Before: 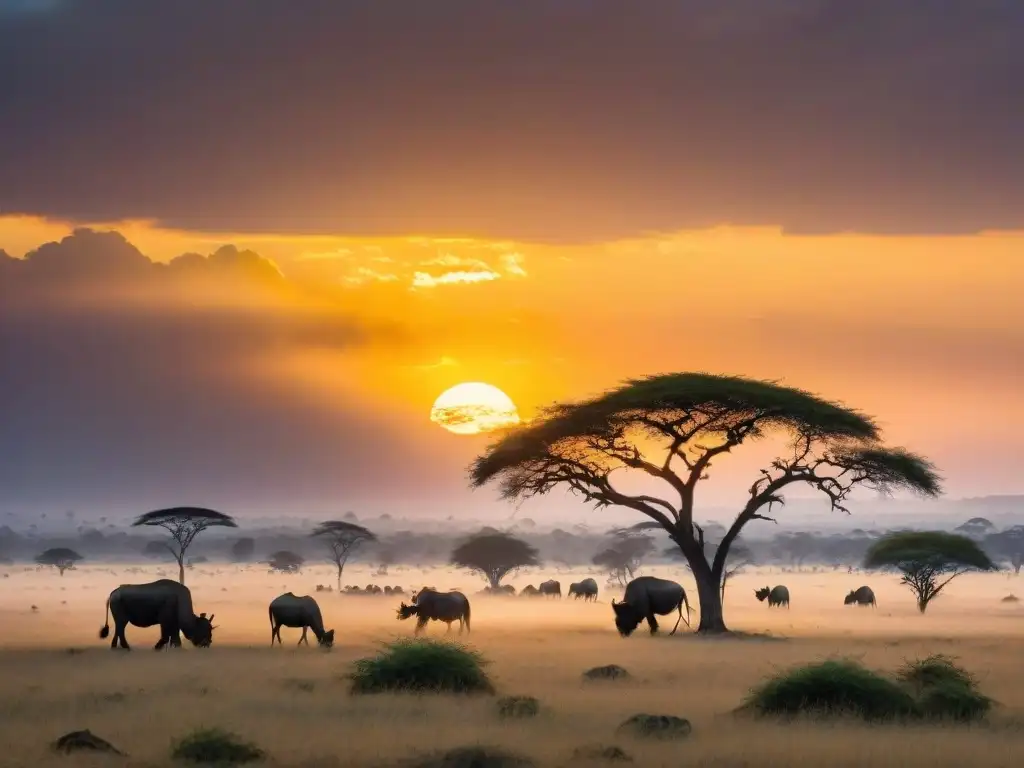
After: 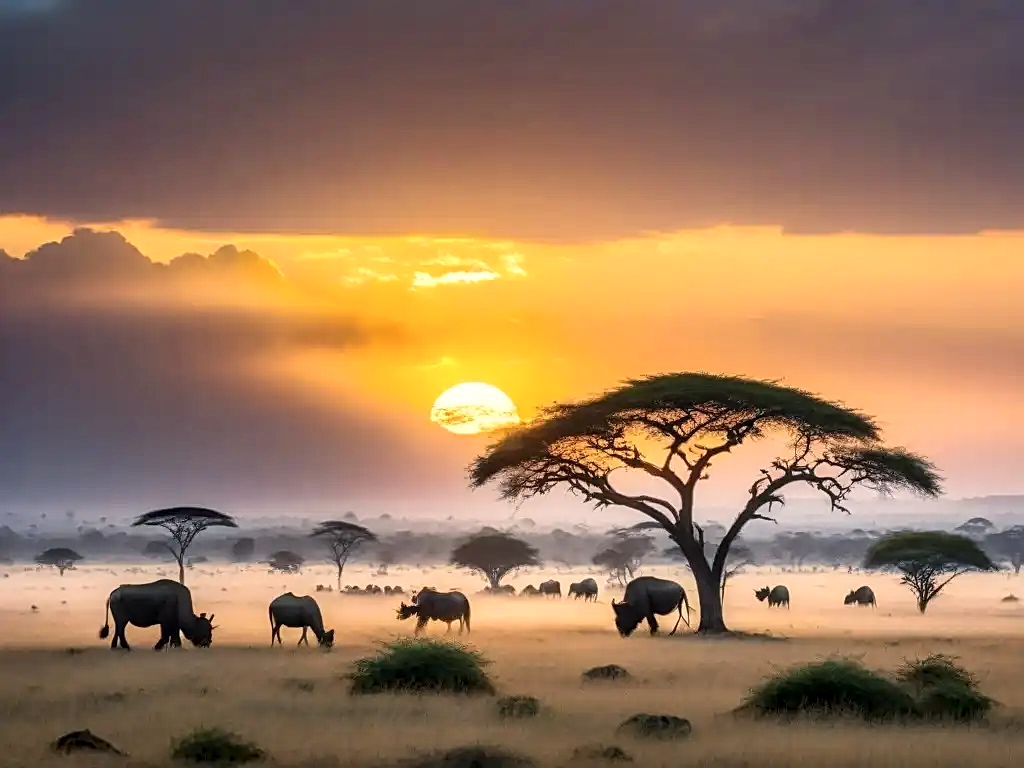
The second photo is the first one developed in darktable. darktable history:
local contrast: detail 130%
contrast brightness saturation: contrast 0.146, brightness 0.054
sharpen: on, module defaults
